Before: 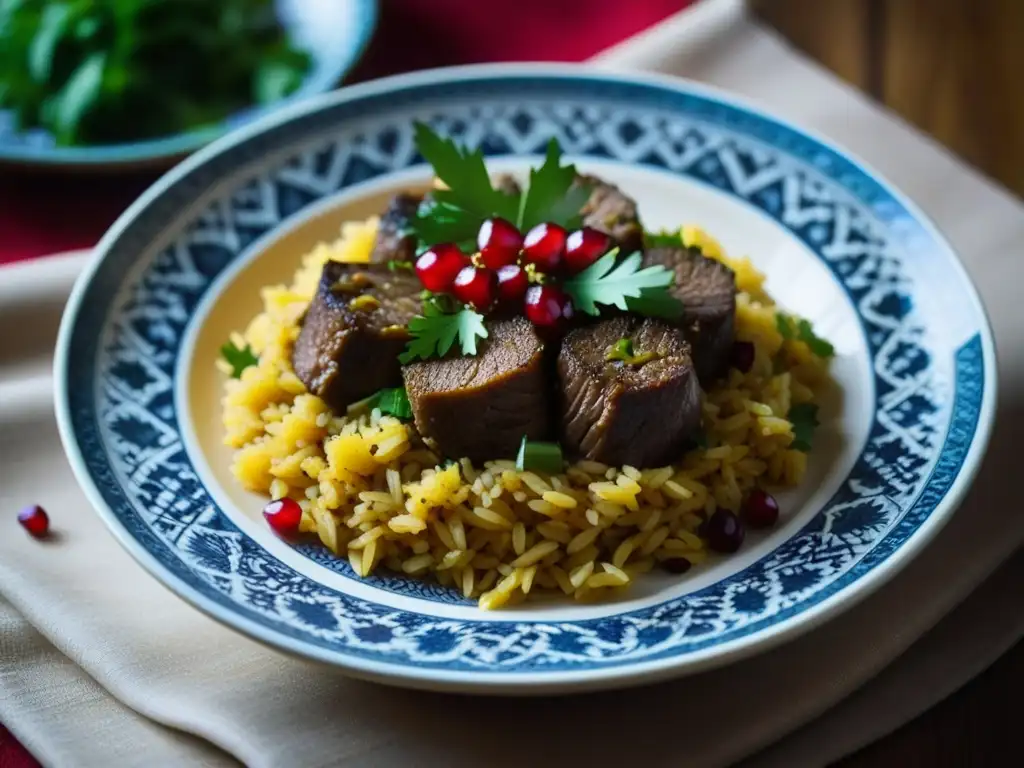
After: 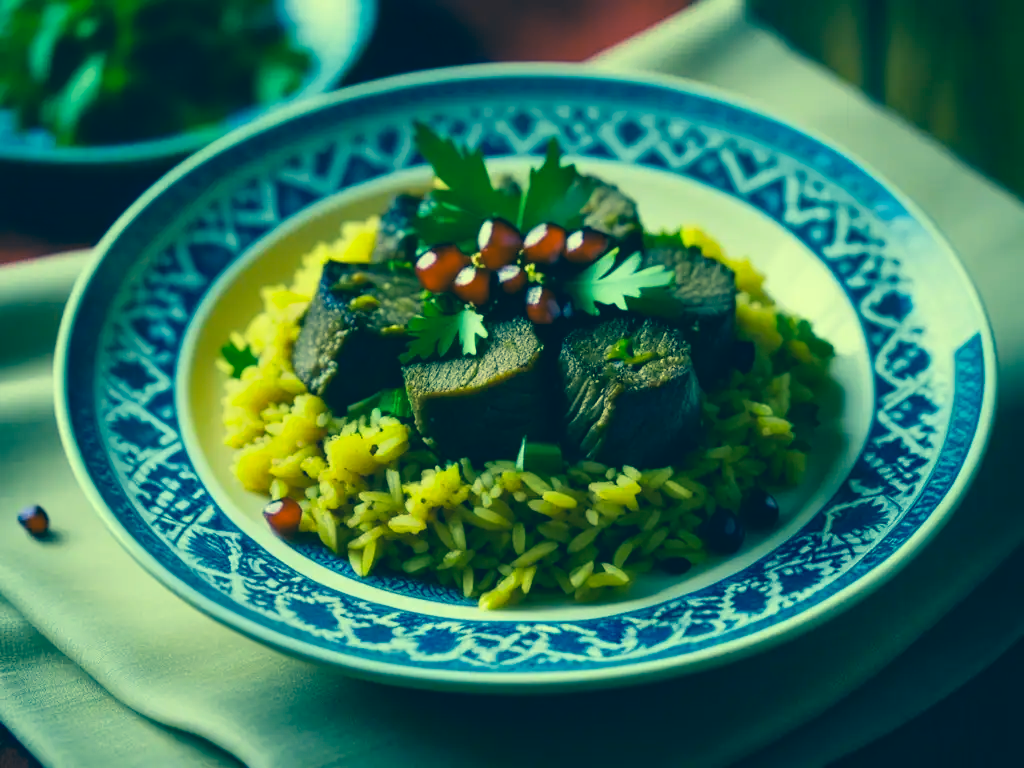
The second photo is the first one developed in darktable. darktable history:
color correction: highlights a* -15.89, highlights b* 39.85, shadows a* -39.71, shadows b* -26.84
